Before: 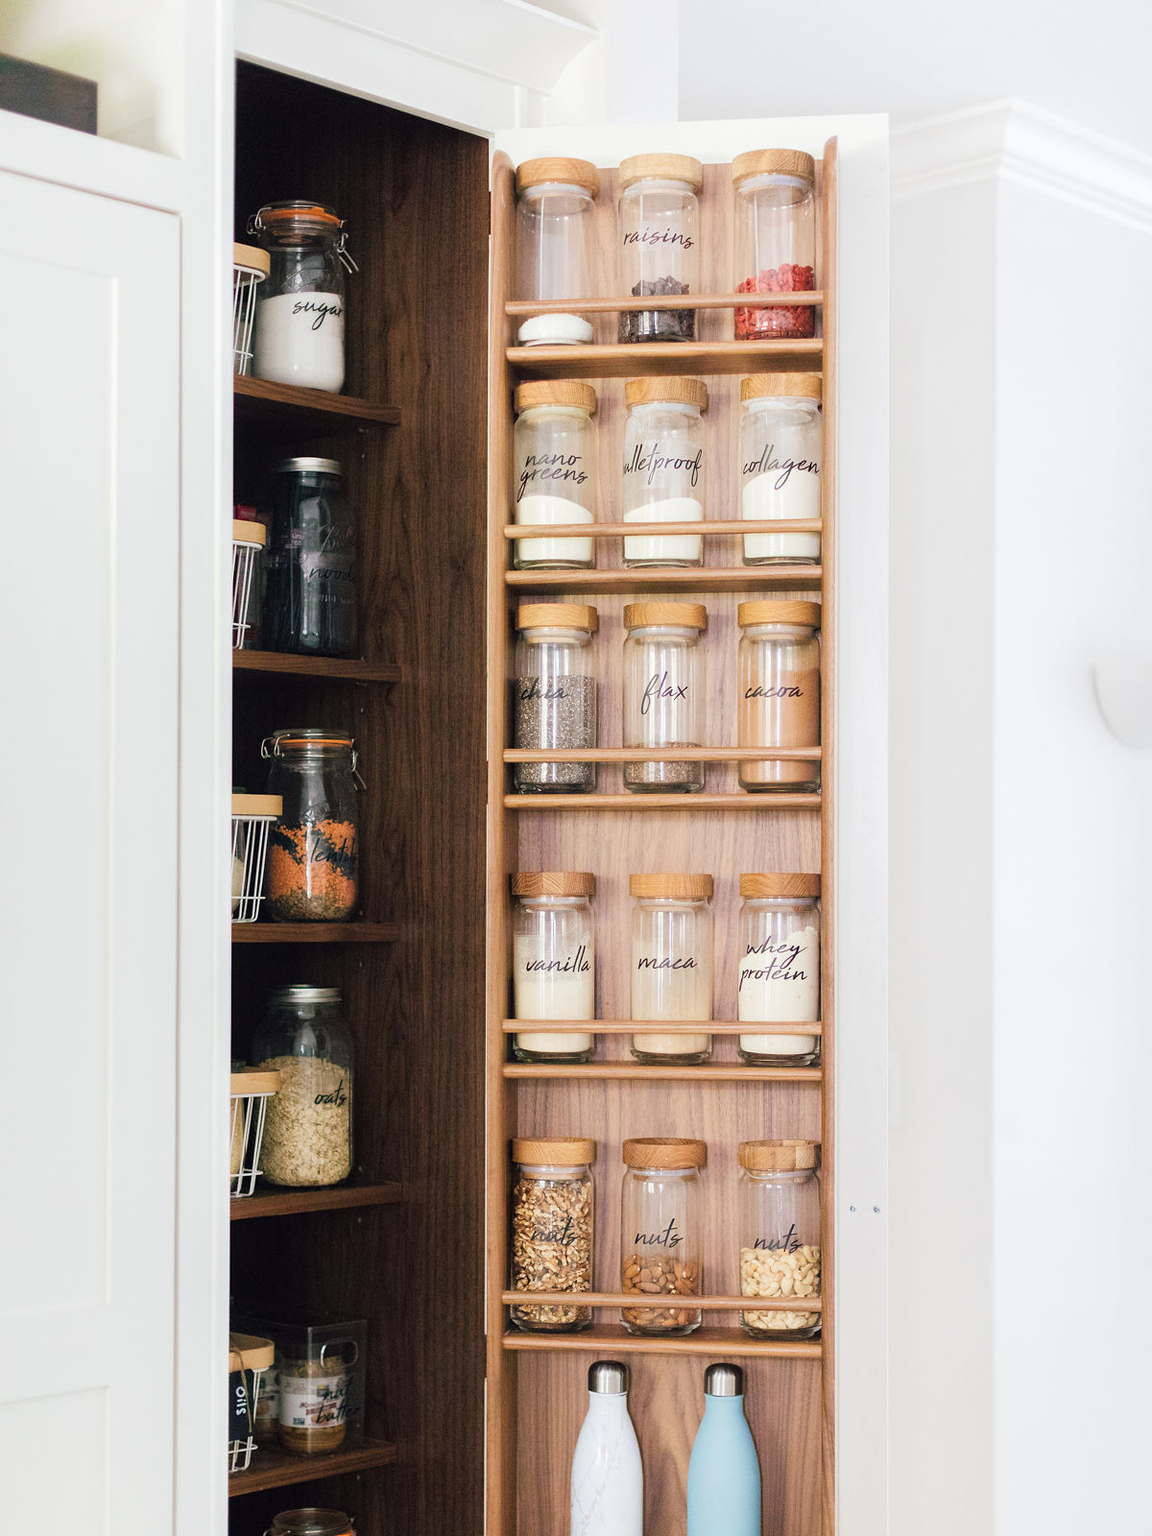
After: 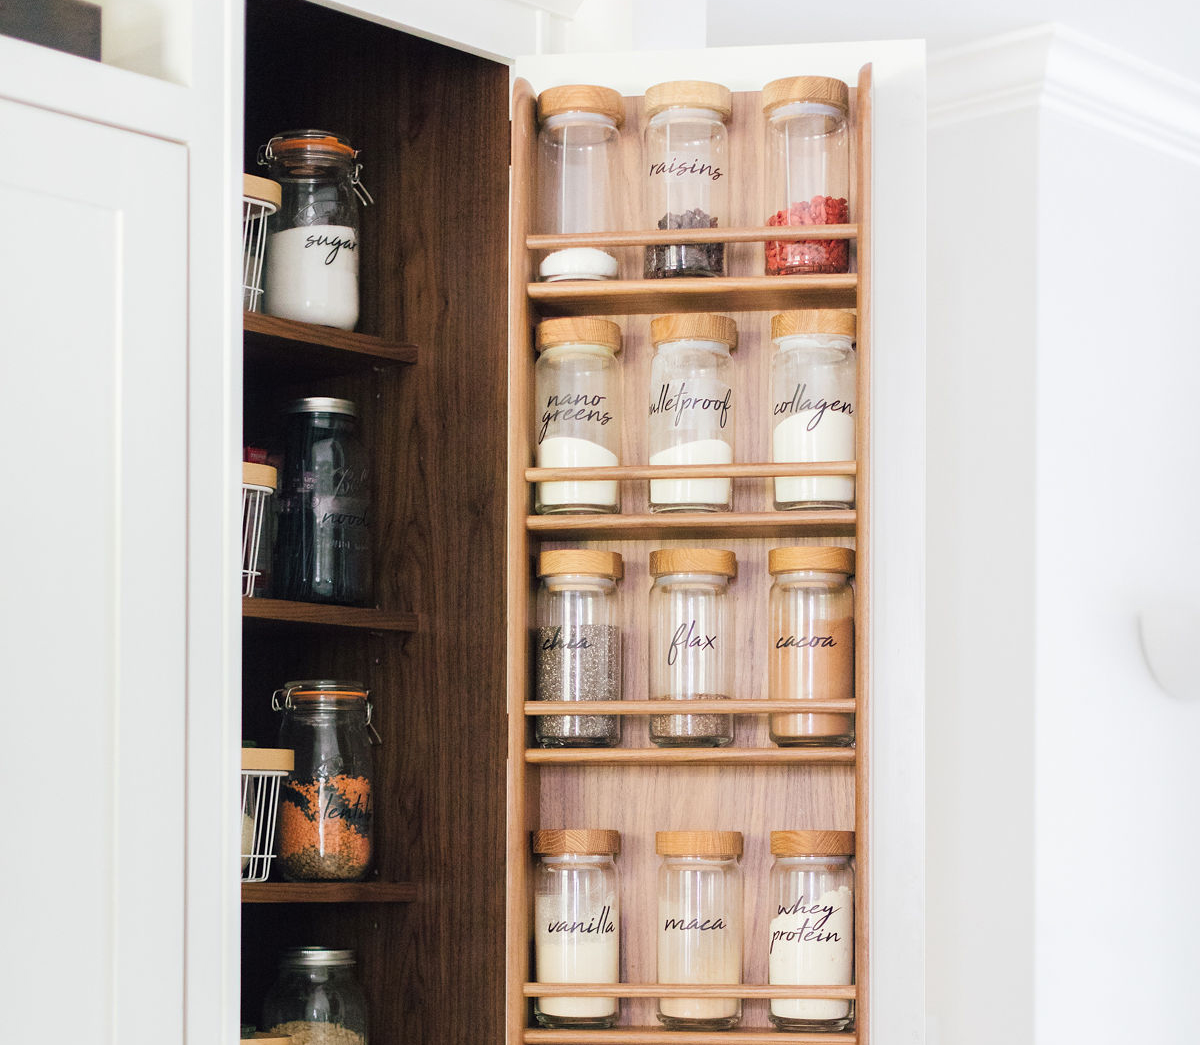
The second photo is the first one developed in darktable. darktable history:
crop and rotate: top 4.956%, bottom 29.698%
